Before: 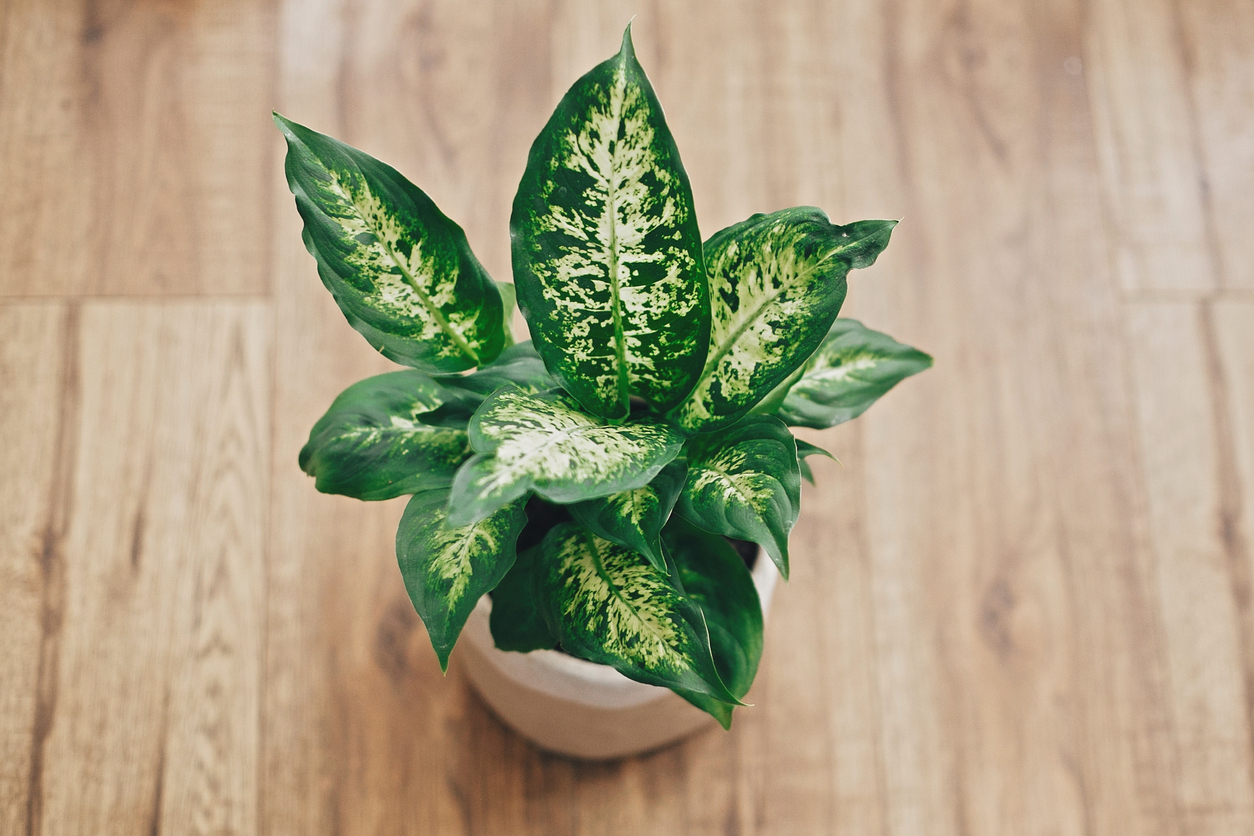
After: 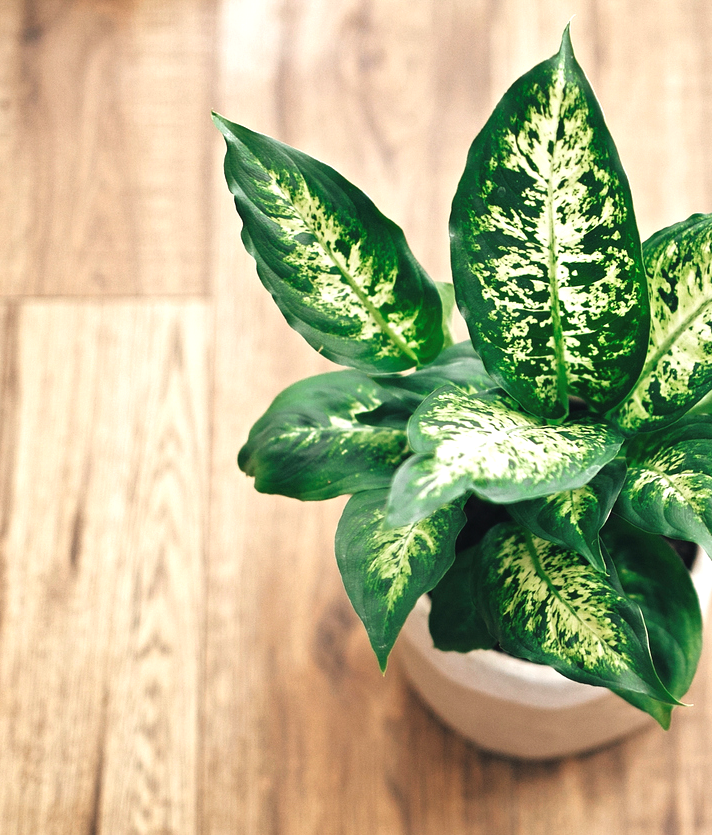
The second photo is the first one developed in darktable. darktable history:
crop: left 4.895%, right 38.259%
shadows and highlights: shadows 31.8, highlights -31.38, soften with gaussian
tone equalizer: -8 EV -0.752 EV, -7 EV -0.696 EV, -6 EV -0.604 EV, -5 EV -0.407 EV, -3 EV 0.379 EV, -2 EV 0.6 EV, -1 EV 0.677 EV, +0 EV 0.772 EV
